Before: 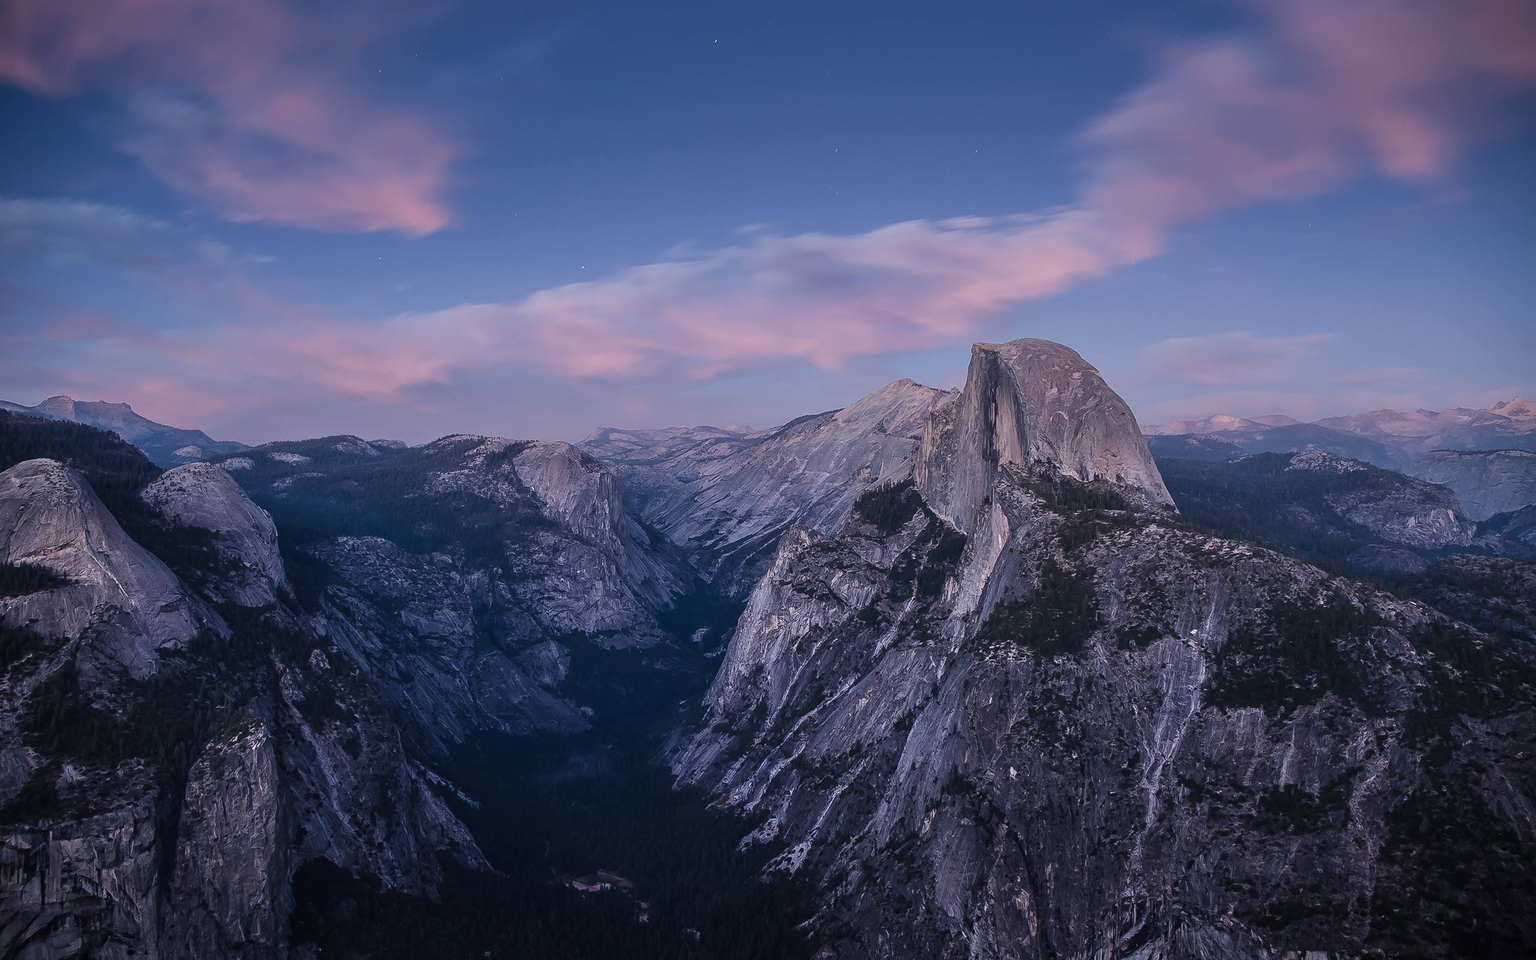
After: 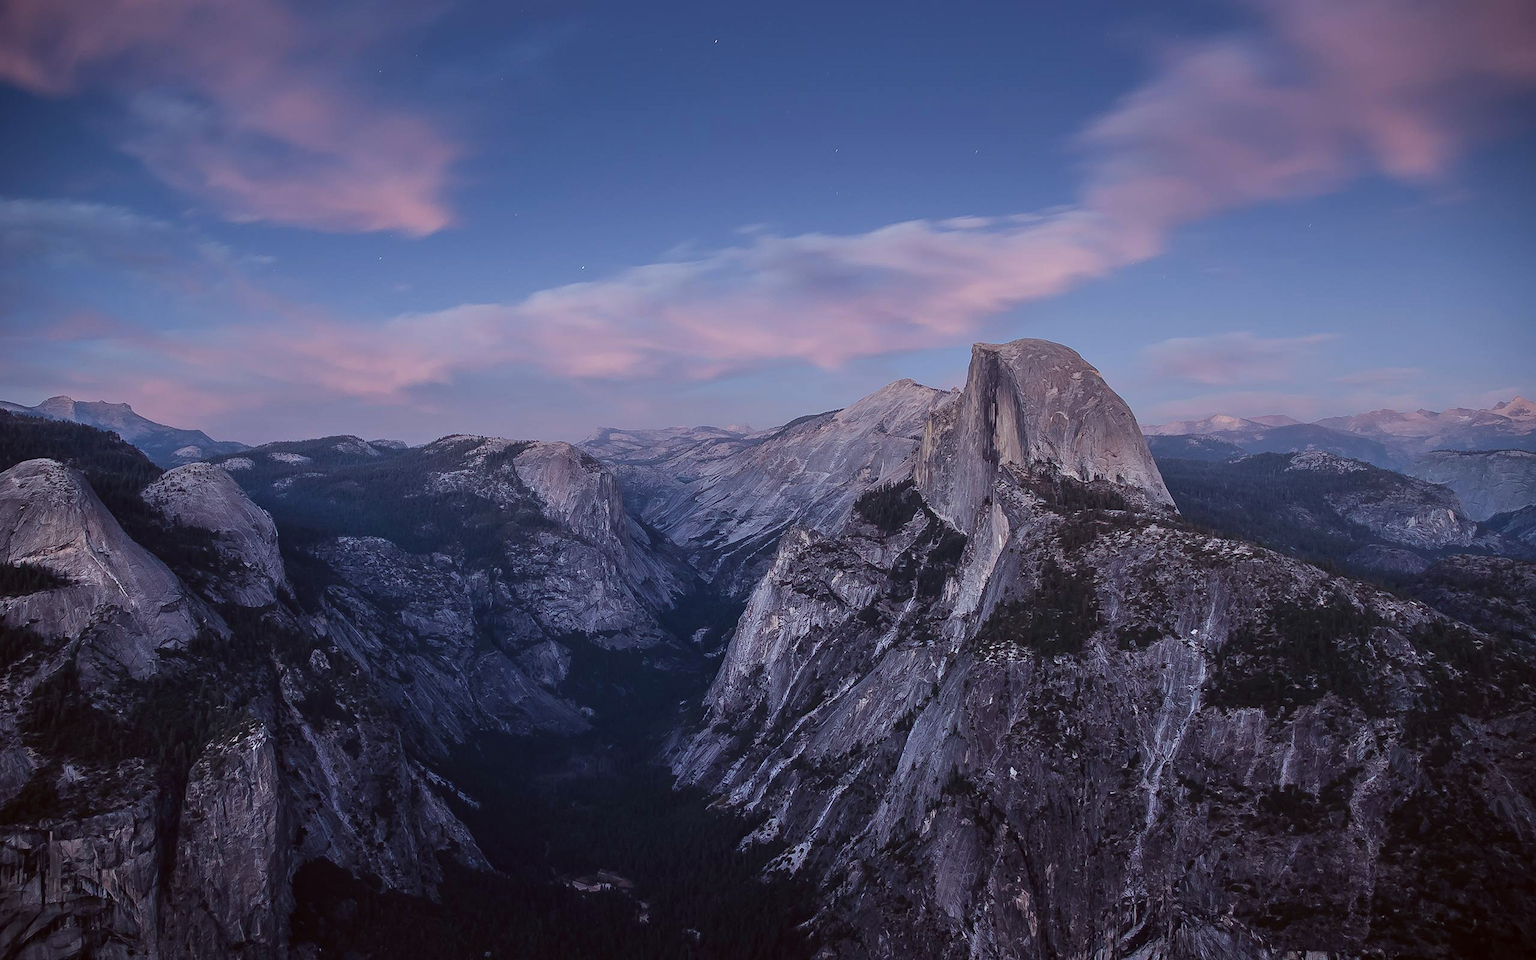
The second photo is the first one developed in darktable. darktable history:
color correction: highlights a* -4.99, highlights b* -3.06, shadows a* 3.93, shadows b* 4.14
